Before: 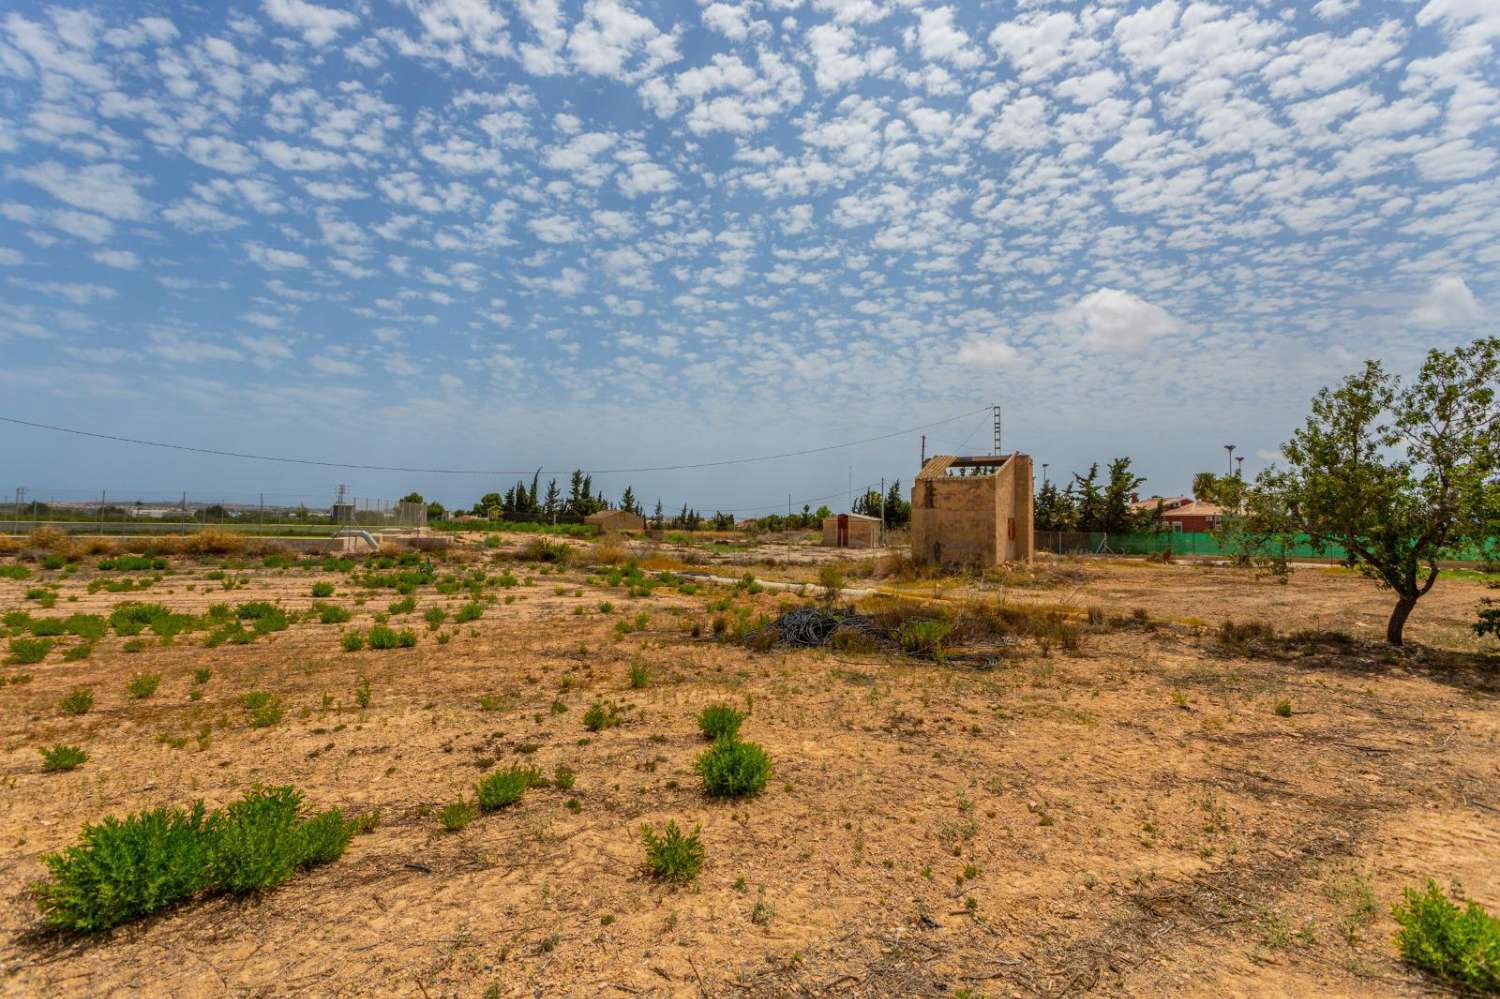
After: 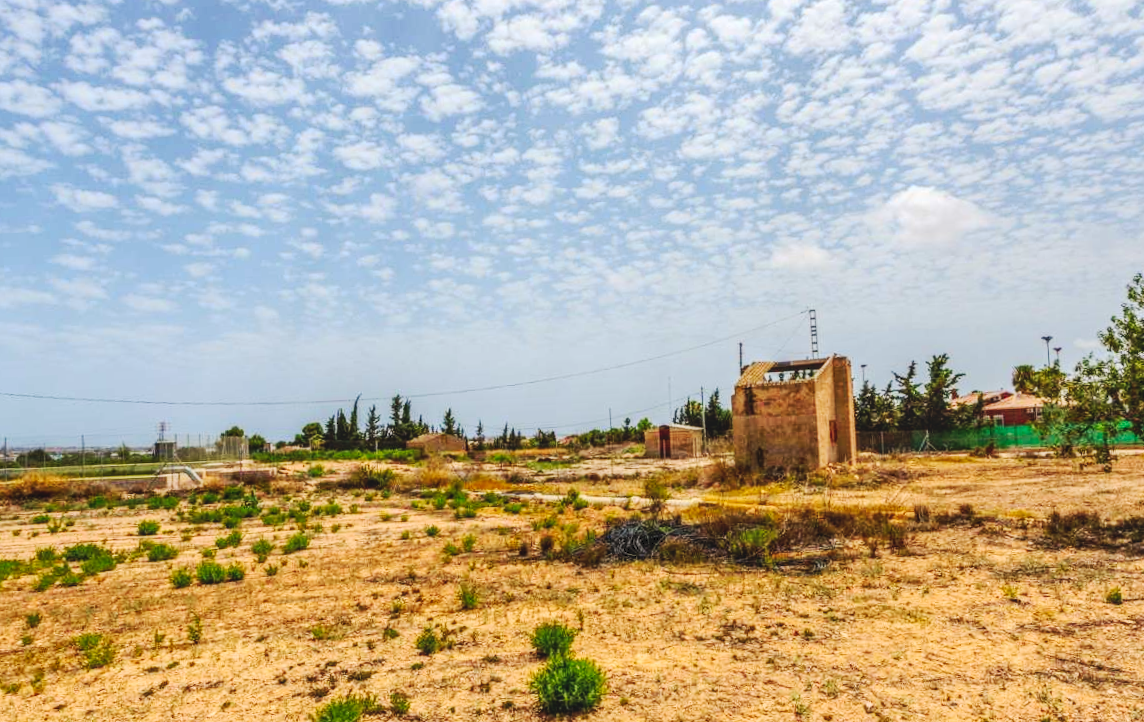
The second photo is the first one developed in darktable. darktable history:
crop and rotate: left 10.77%, top 5.1%, right 10.41%, bottom 16.76%
local contrast: detail 130%
contrast brightness saturation: contrast 0.2, brightness 0.16, saturation 0.22
tone curve: curves: ch0 [(0, 0) (0.003, 0.126) (0.011, 0.129) (0.025, 0.129) (0.044, 0.136) (0.069, 0.145) (0.1, 0.162) (0.136, 0.182) (0.177, 0.211) (0.224, 0.254) (0.277, 0.307) (0.335, 0.366) (0.399, 0.441) (0.468, 0.533) (0.543, 0.624) (0.623, 0.702) (0.709, 0.774) (0.801, 0.835) (0.898, 0.904) (1, 1)], preserve colors none
rotate and perspective: rotation -3°, crop left 0.031, crop right 0.968, crop top 0.07, crop bottom 0.93
